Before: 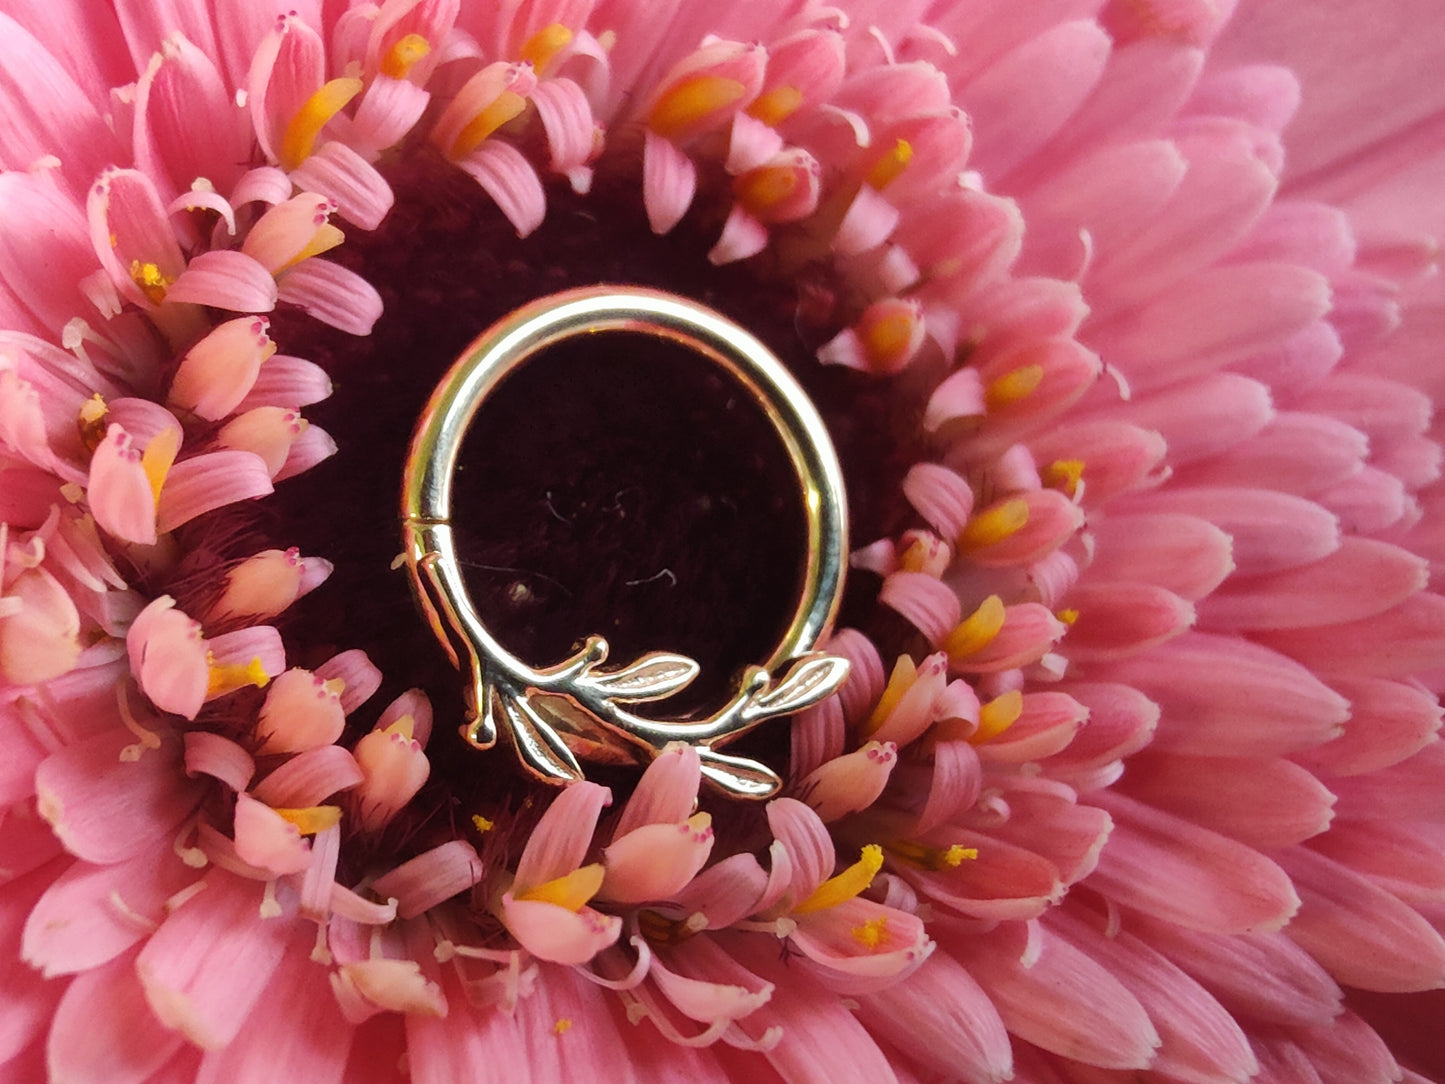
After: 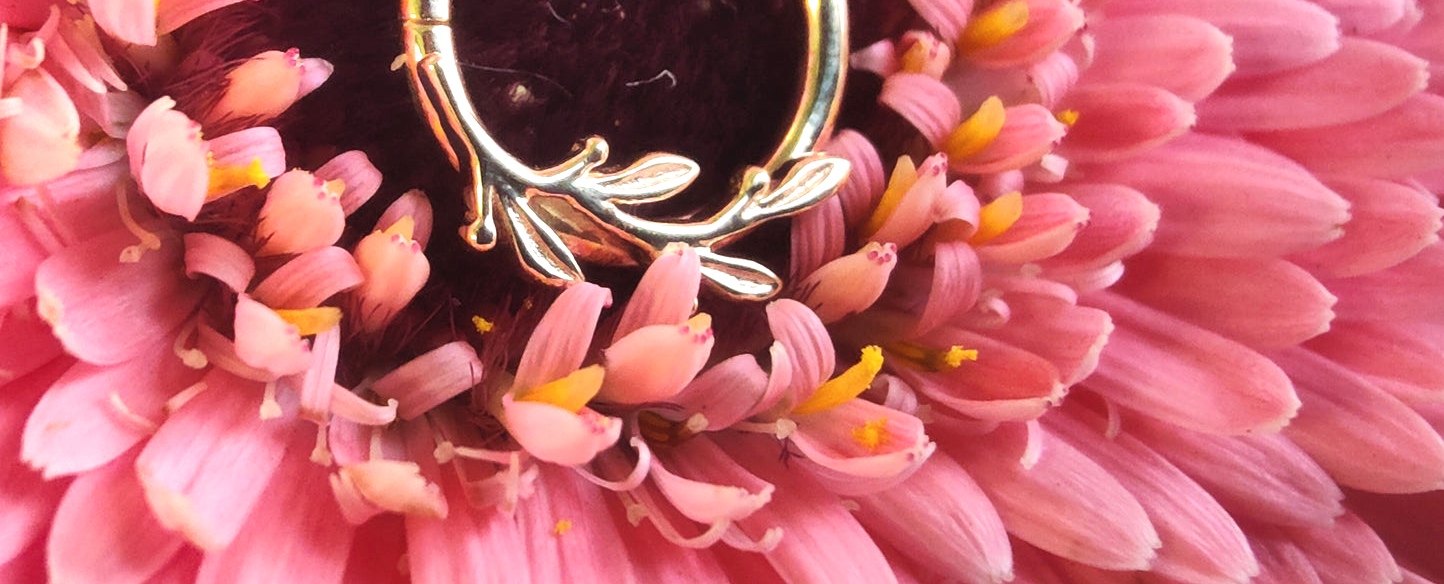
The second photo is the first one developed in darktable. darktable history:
exposure: black level correction 0, exposure 0.695 EV, compensate highlight preservation false
shadows and highlights: white point adjustment 0.942, highlights color adjustment 40.23%, soften with gaussian
haze removal: strength -0.055, compatibility mode true, adaptive false
crop and rotate: top 46.058%, right 0.017%
